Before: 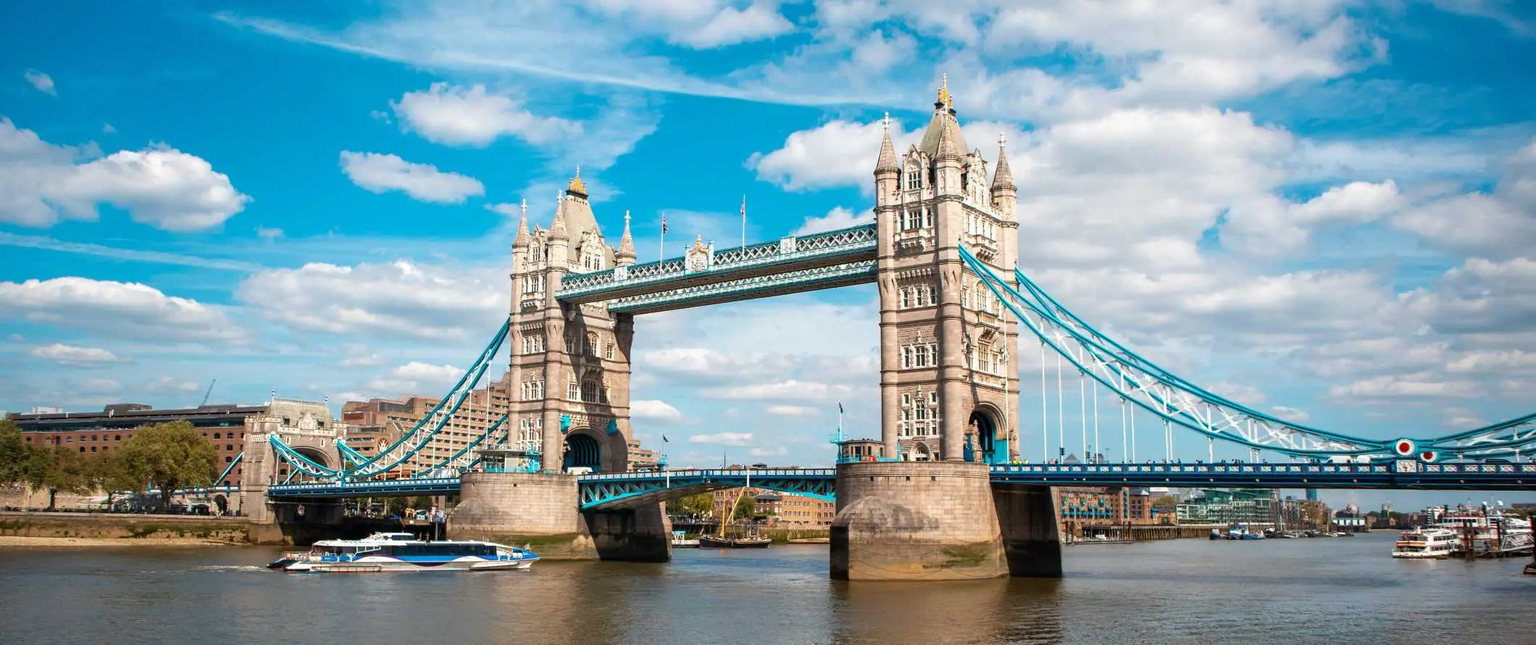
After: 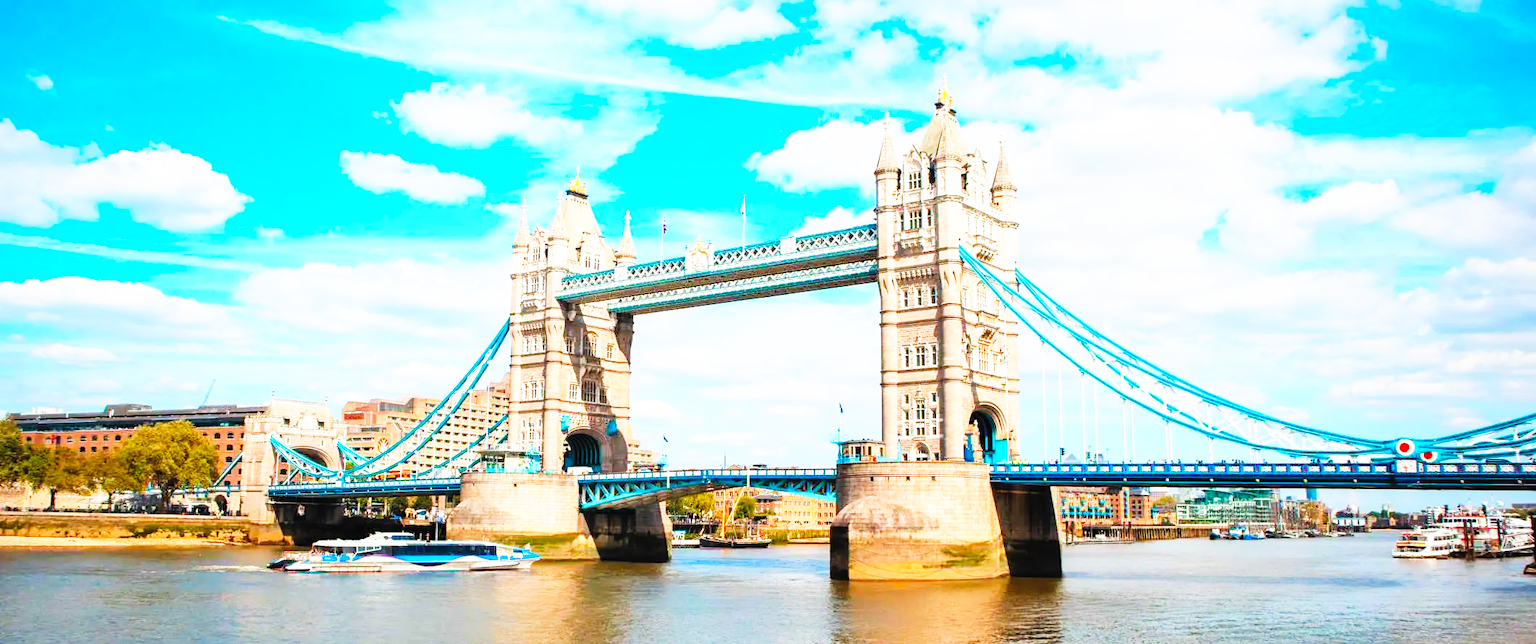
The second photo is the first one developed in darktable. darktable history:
contrast brightness saturation: contrast 0.07, brightness 0.18, saturation 0.4
base curve: curves: ch0 [(0, 0) (0.007, 0.004) (0.027, 0.03) (0.046, 0.07) (0.207, 0.54) (0.442, 0.872) (0.673, 0.972) (1, 1)], preserve colors none
